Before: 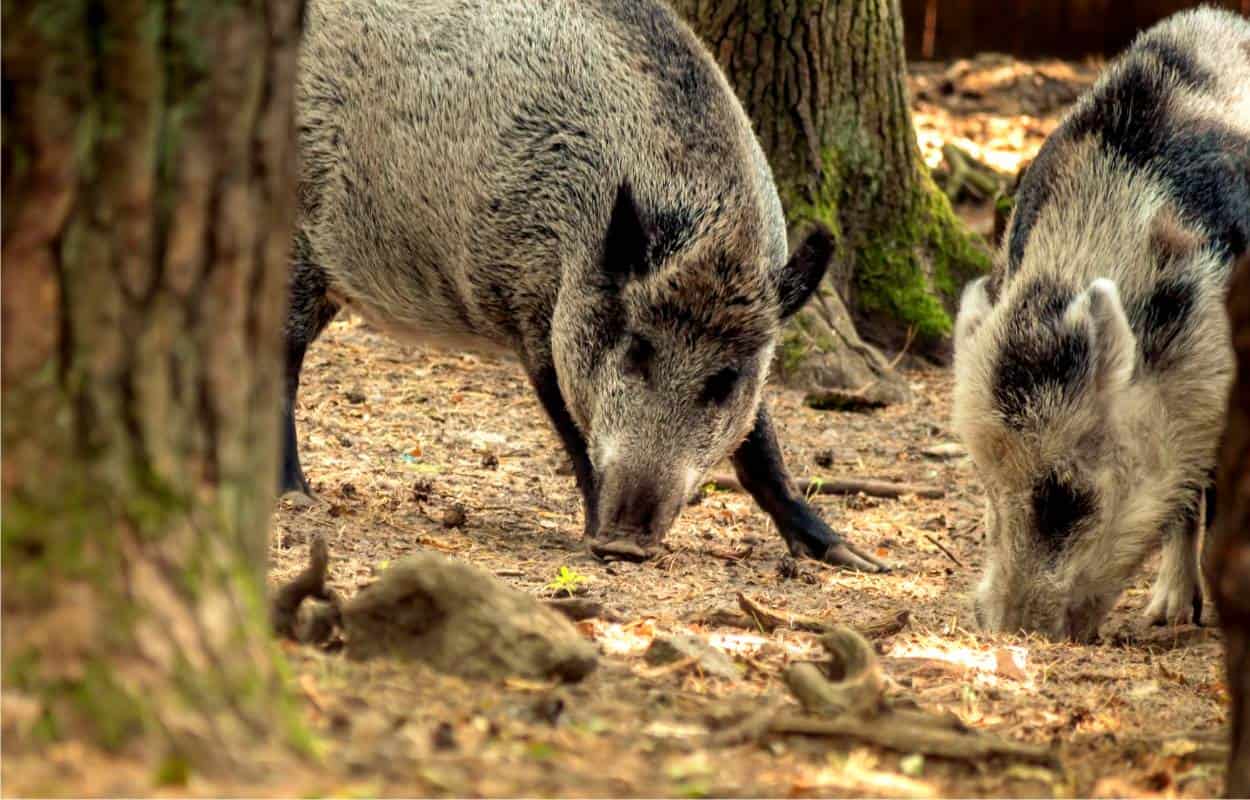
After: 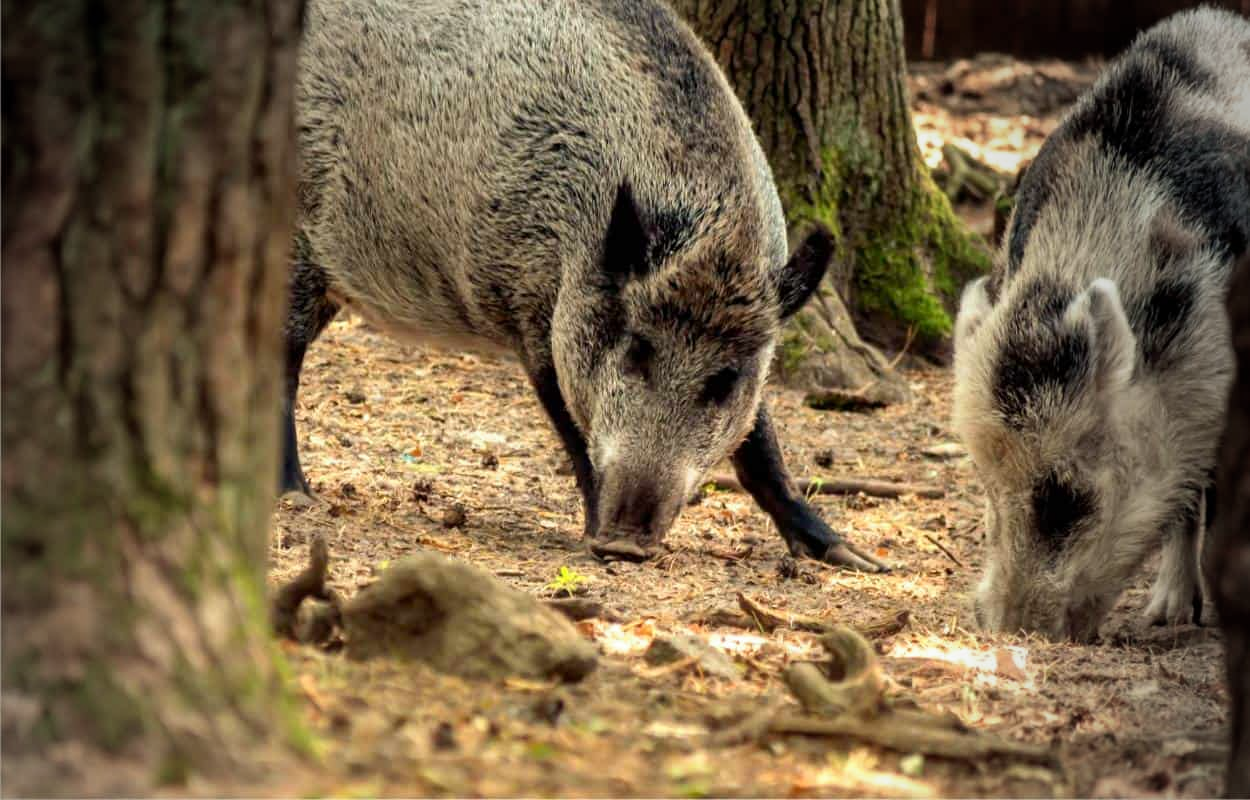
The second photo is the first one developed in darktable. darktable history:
split-toning: shadows › saturation 0.61, highlights › saturation 0.58, balance -28.74, compress 87.36%
vignetting: fall-off start 64.63%, center (-0.034, 0.148), width/height ratio 0.881
